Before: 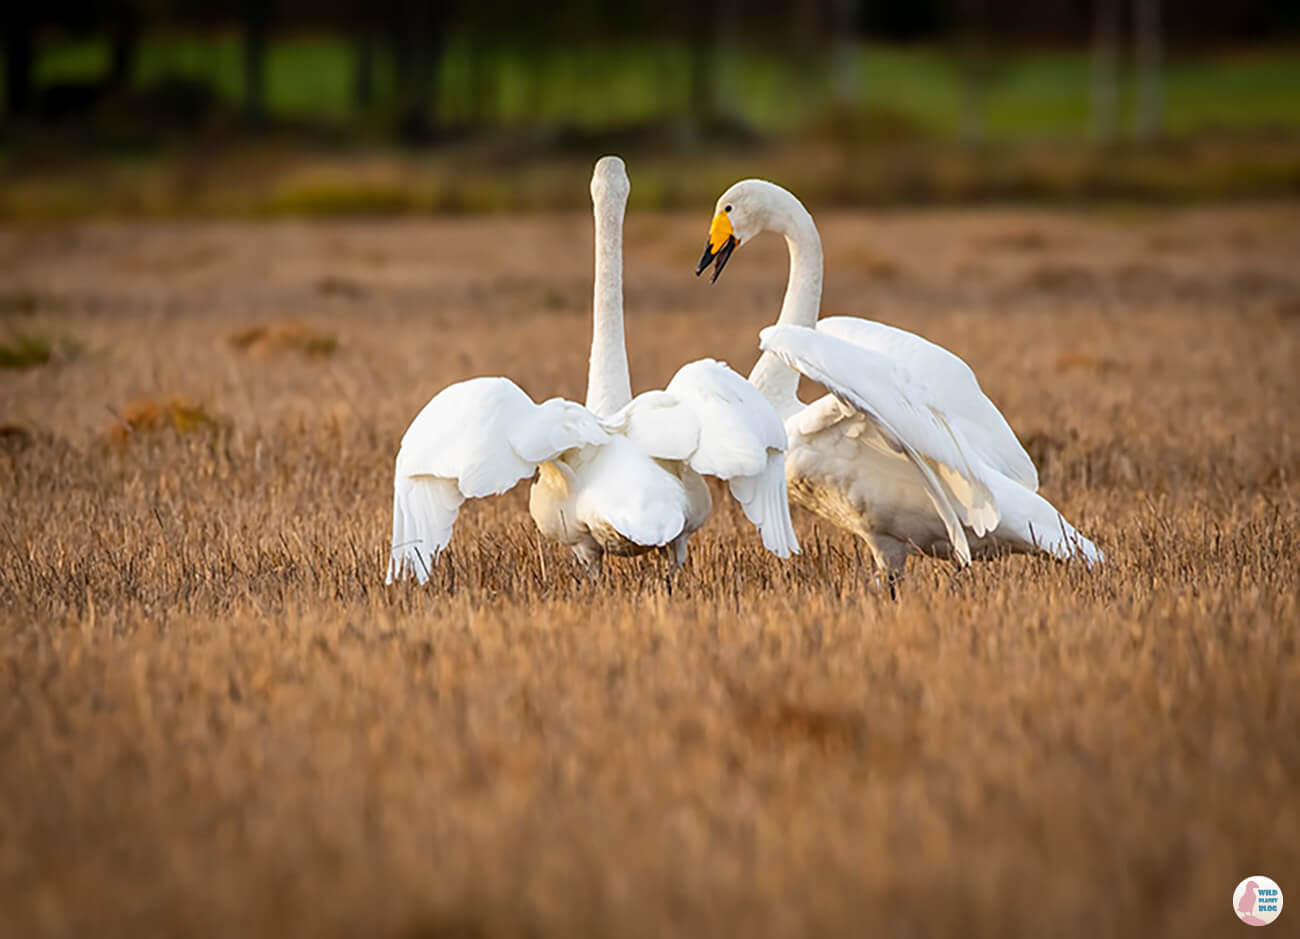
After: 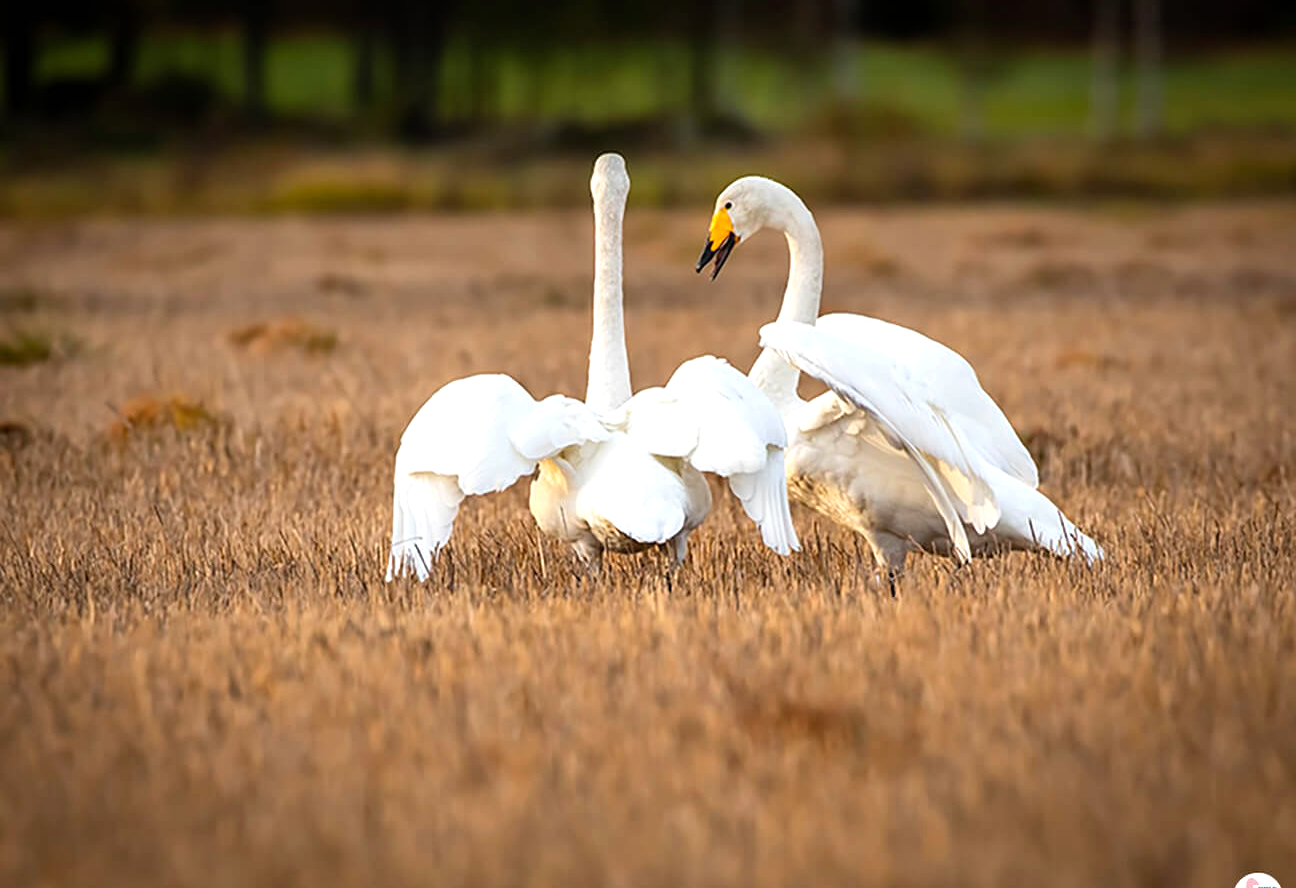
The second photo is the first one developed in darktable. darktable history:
crop: top 0.422%, right 0.256%, bottom 5.006%
tone equalizer: -8 EV -0.389 EV, -7 EV -0.392 EV, -6 EV -0.329 EV, -5 EV -0.259 EV, -3 EV 0.252 EV, -2 EV 0.304 EV, -1 EV 0.392 EV, +0 EV 0.436 EV
